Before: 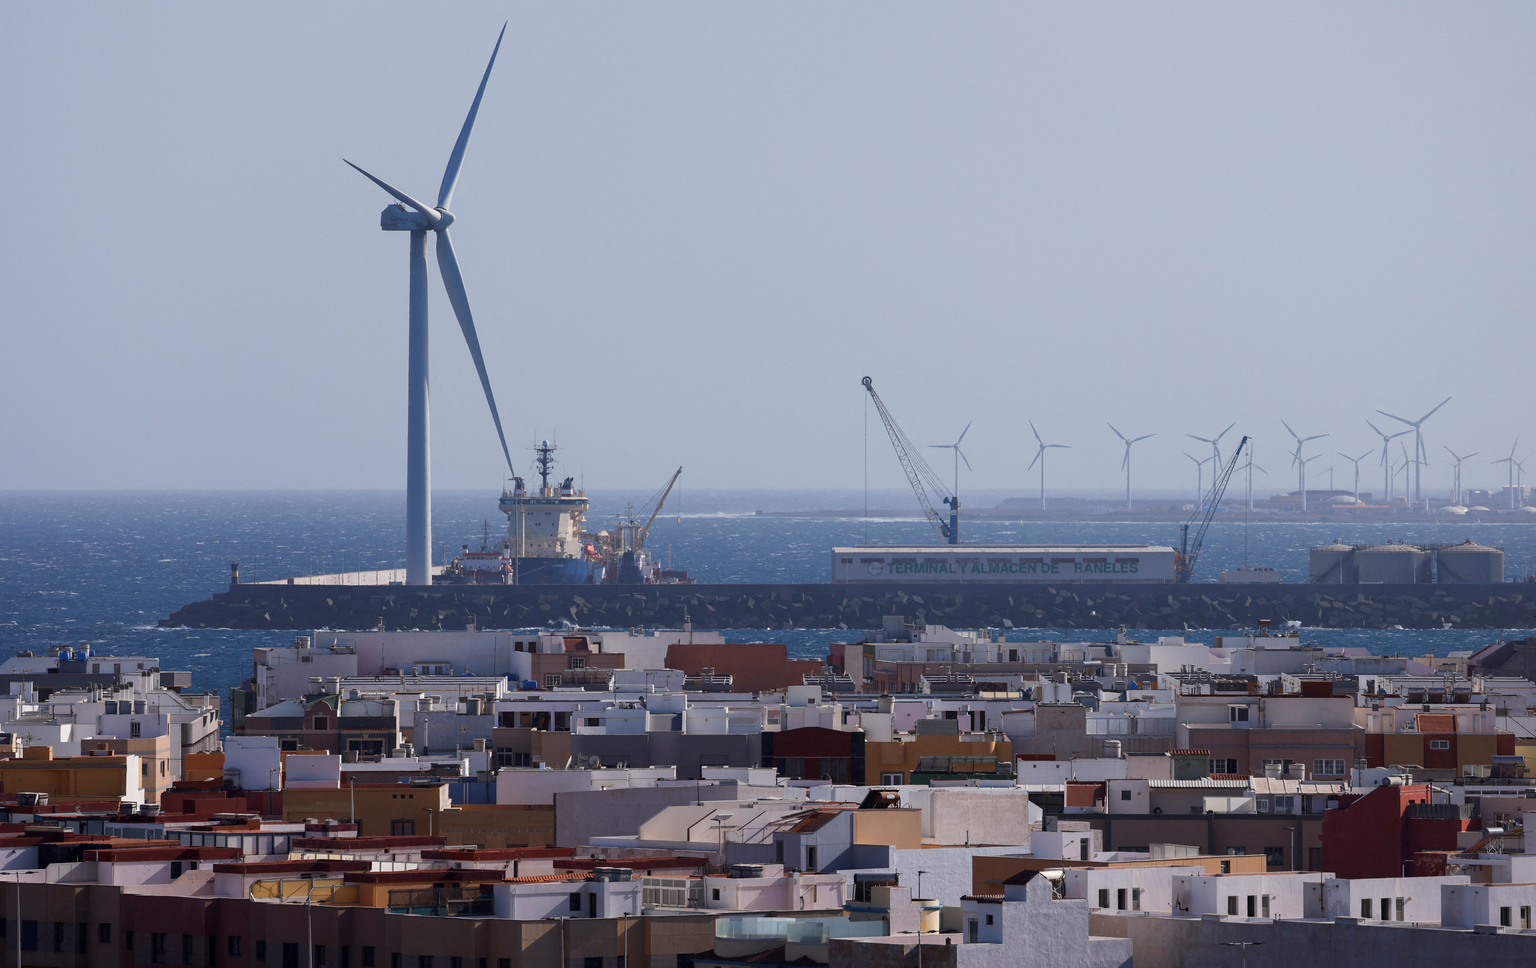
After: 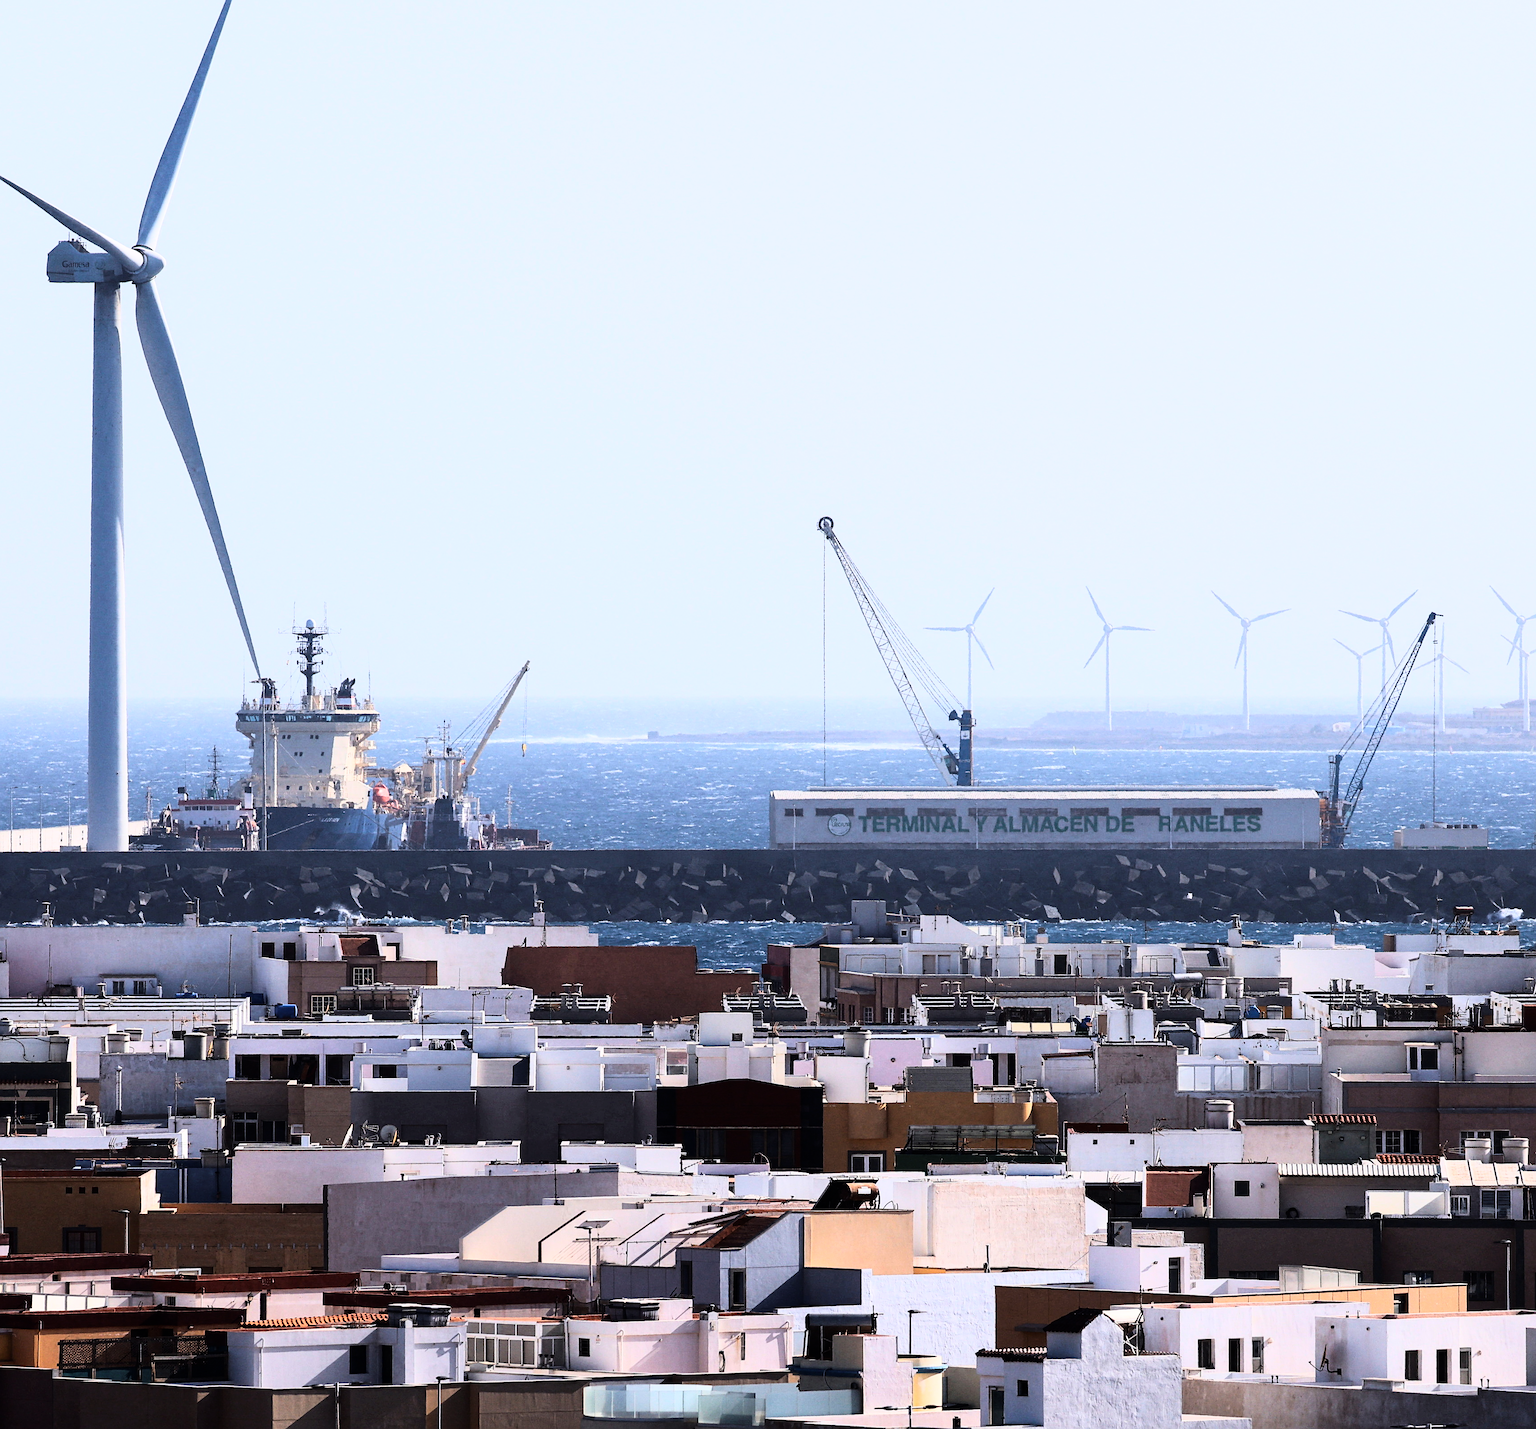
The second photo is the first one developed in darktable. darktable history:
sharpen: on, module defaults
crop and rotate: left 22.918%, top 5.629%, right 14.711%, bottom 2.247%
rgb curve: curves: ch0 [(0, 0) (0.21, 0.15) (0.24, 0.21) (0.5, 0.75) (0.75, 0.96) (0.89, 0.99) (1, 1)]; ch1 [(0, 0.02) (0.21, 0.13) (0.25, 0.2) (0.5, 0.67) (0.75, 0.9) (0.89, 0.97) (1, 1)]; ch2 [(0, 0.02) (0.21, 0.13) (0.25, 0.2) (0.5, 0.67) (0.75, 0.9) (0.89, 0.97) (1, 1)], compensate middle gray true
